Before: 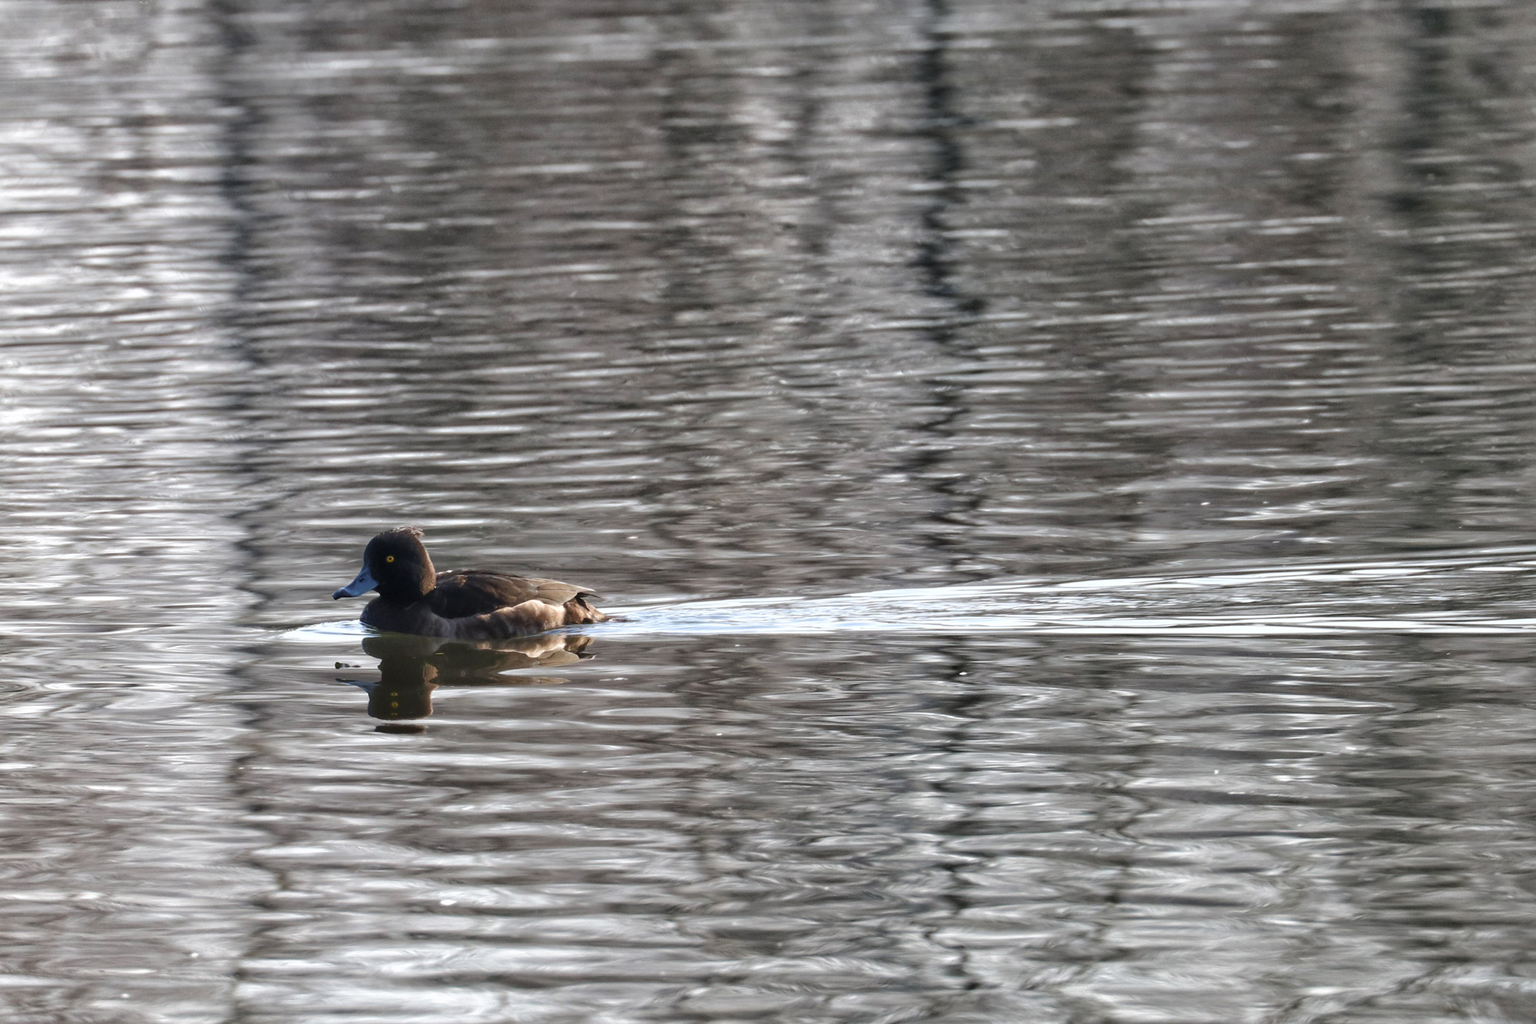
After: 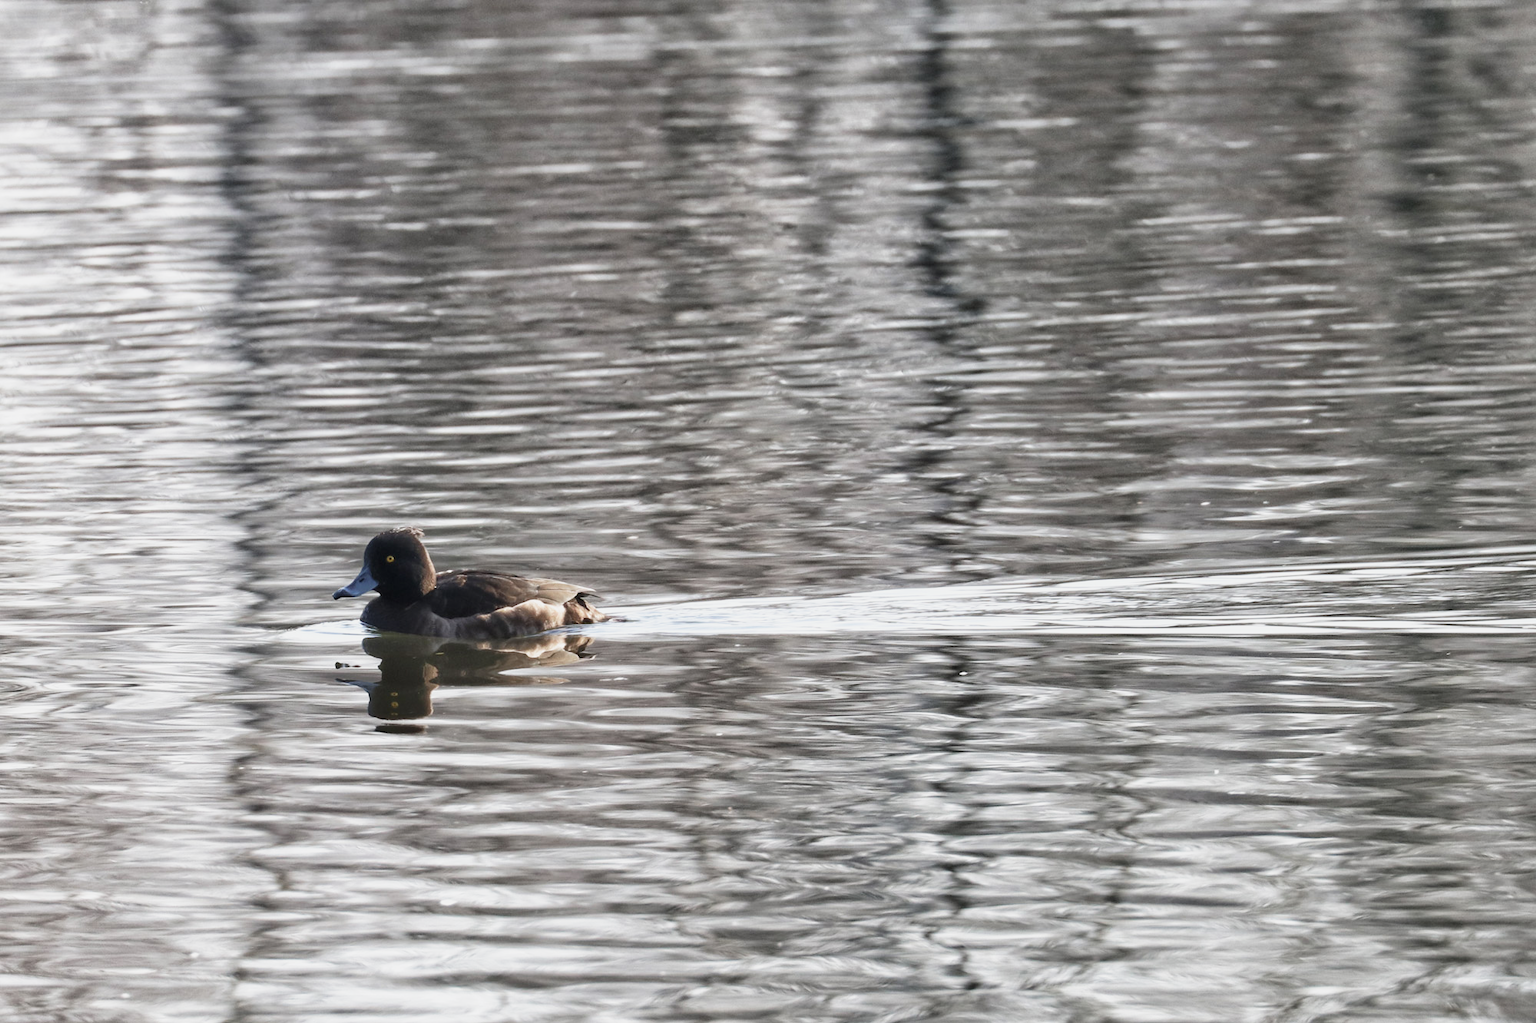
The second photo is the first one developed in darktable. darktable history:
base curve: curves: ch0 [(0, 0) (0.088, 0.125) (0.176, 0.251) (0.354, 0.501) (0.613, 0.749) (1, 0.877)], preserve colors none
contrast brightness saturation: contrast 0.059, brightness -0.005, saturation -0.221
tone equalizer: edges refinement/feathering 500, mask exposure compensation -1.57 EV, preserve details no
